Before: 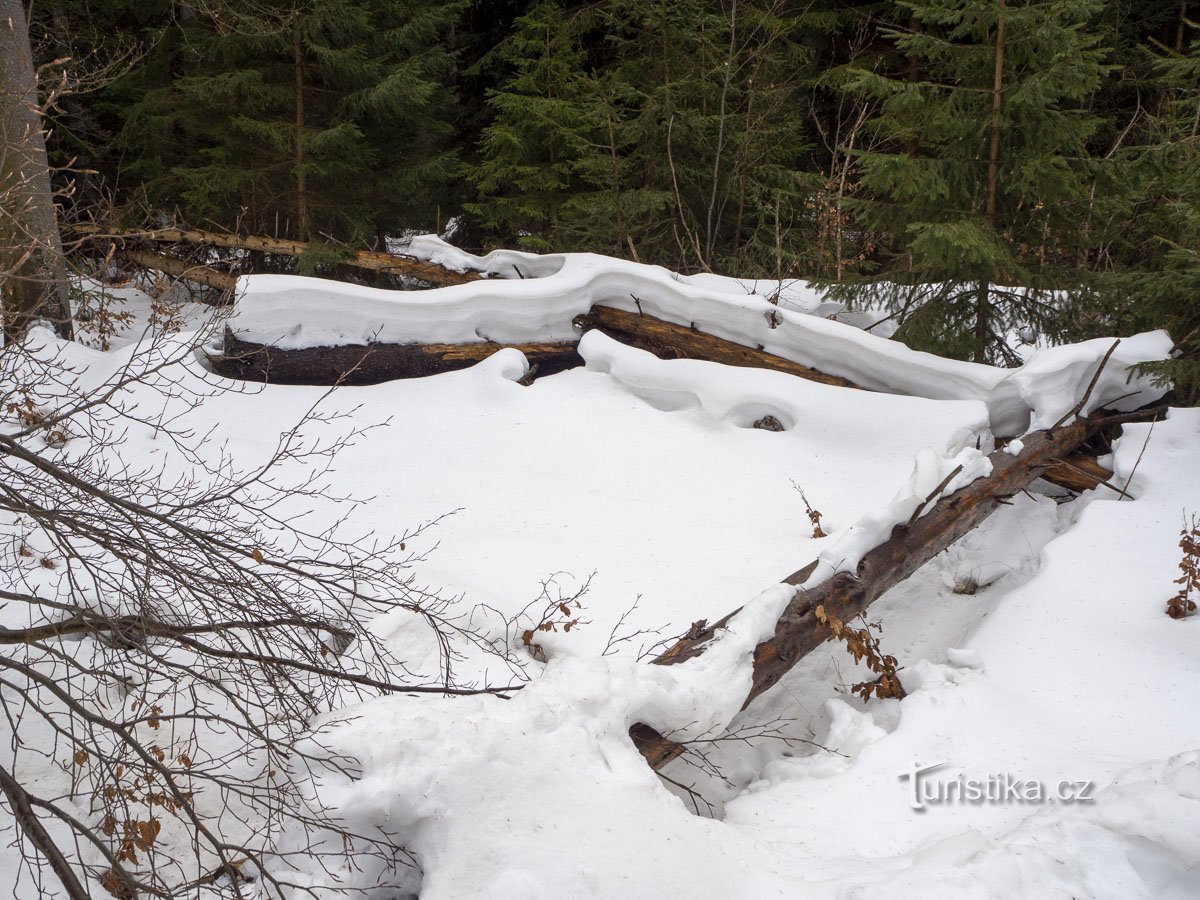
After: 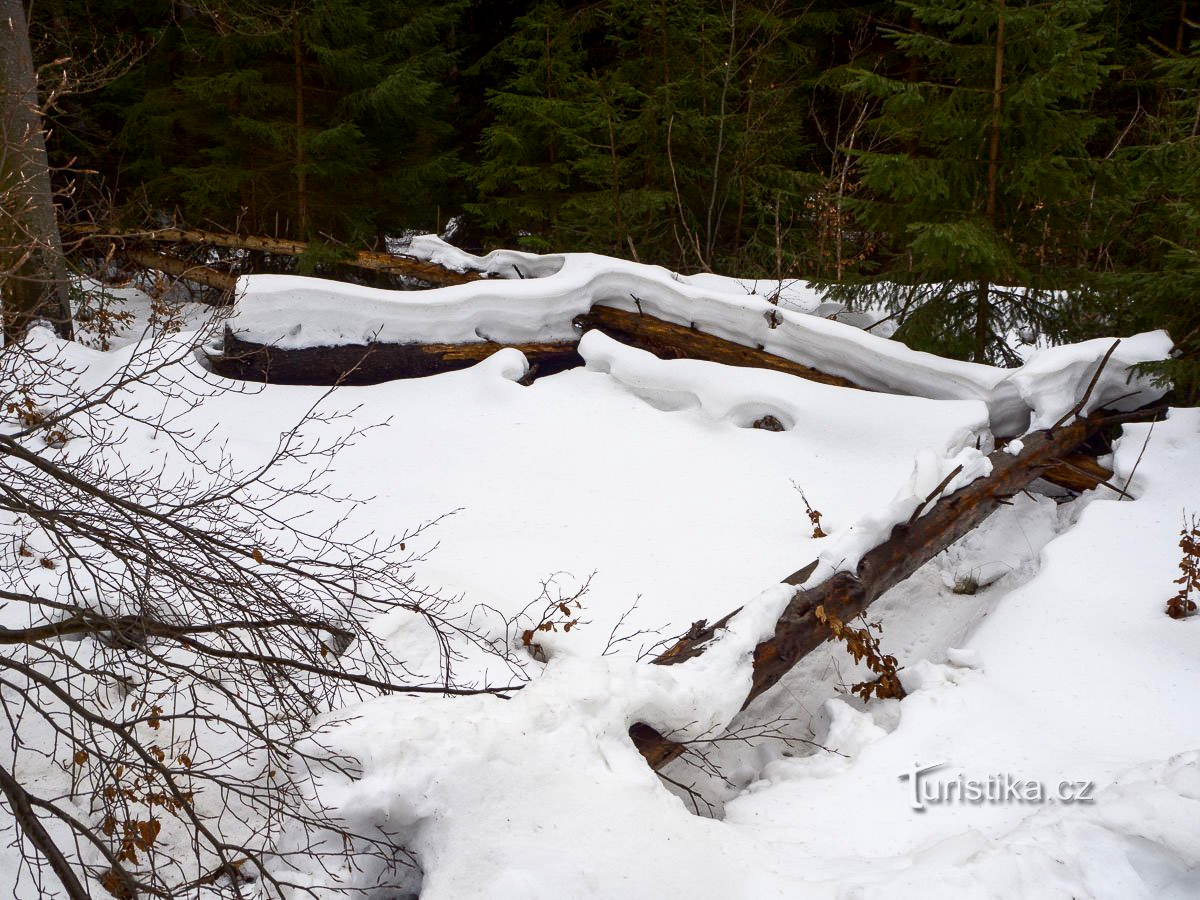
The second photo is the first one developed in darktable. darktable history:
contrast brightness saturation: contrast 0.188, brightness -0.112, saturation 0.21
tone curve: curves: ch0 [(0, 0) (0.15, 0.17) (0.452, 0.437) (0.611, 0.588) (0.751, 0.749) (1, 1)]; ch1 [(0, 0) (0.325, 0.327) (0.413, 0.442) (0.475, 0.467) (0.512, 0.522) (0.541, 0.55) (0.617, 0.612) (0.695, 0.697) (1, 1)]; ch2 [(0, 0) (0.386, 0.397) (0.452, 0.459) (0.505, 0.498) (0.536, 0.546) (0.574, 0.571) (0.633, 0.653) (1, 1)], color space Lab, linked channels, preserve colors none
